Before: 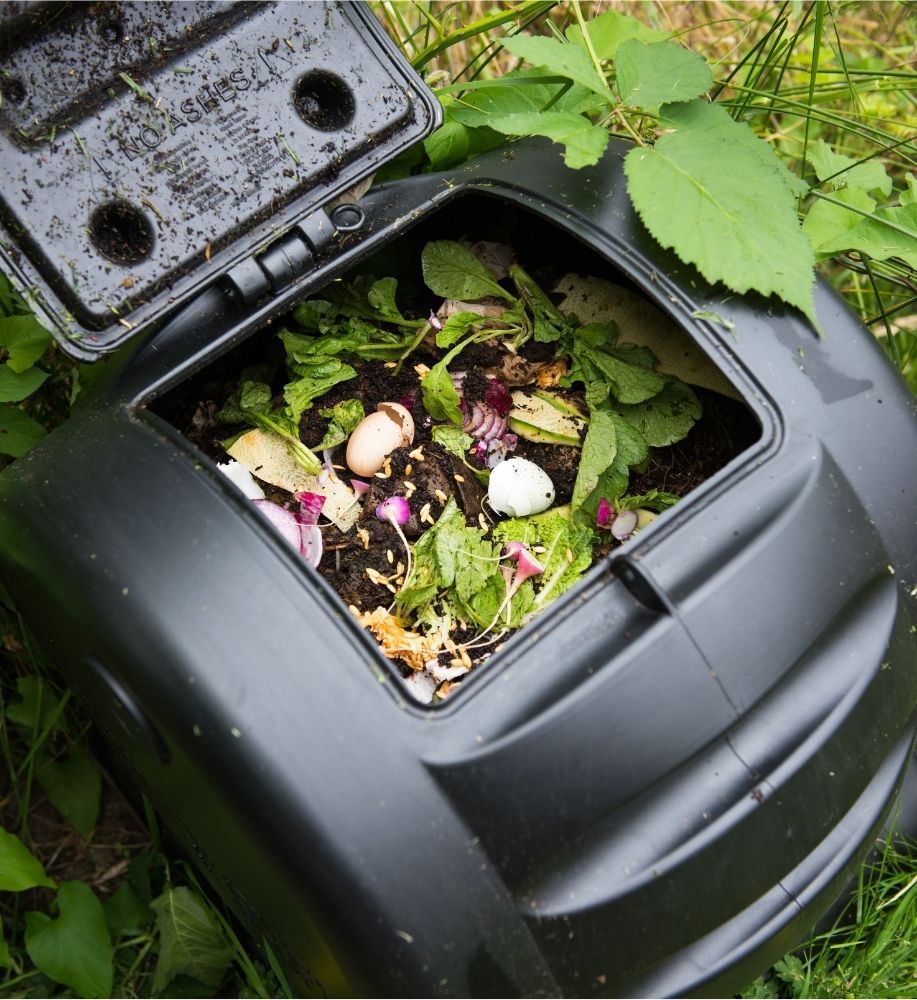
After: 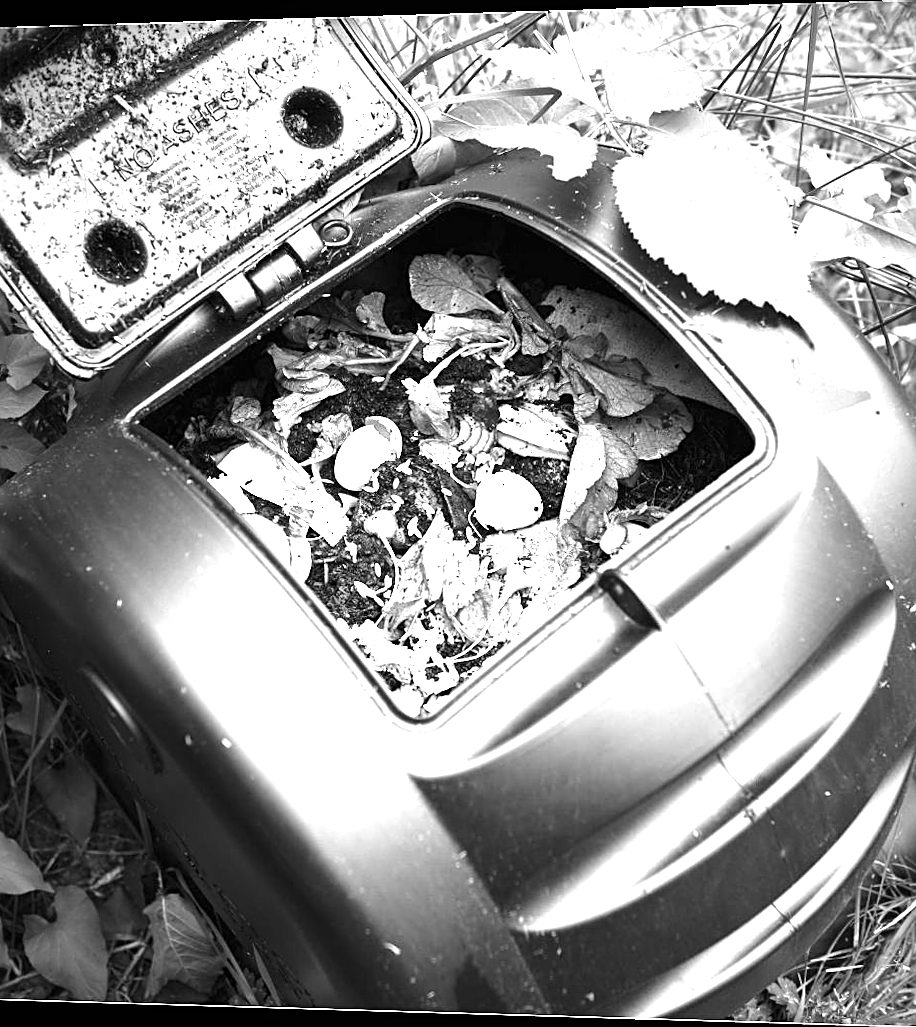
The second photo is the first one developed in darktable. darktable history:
sharpen: on, module defaults
color zones: curves: ch1 [(0, 0.525) (0.143, 0.556) (0.286, 0.52) (0.429, 0.5) (0.571, 0.5) (0.714, 0.5) (0.857, 0.503) (1, 0.525)]
exposure: black level correction 0, exposure 1.741 EV, compensate exposure bias true, compensate highlight preservation false
color calibration: output gray [0.21, 0.42, 0.37, 0], gray › normalize channels true, illuminant same as pipeline (D50), adaptation XYZ, x 0.346, y 0.359, gamut compression 0
tone equalizer: -8 EV -0.417 EV, -7 EV -0.389 EV, -6 EV -0.333 EV, -5 EV -0.222 EV, -3 EV 0.222 EV, -2 EV 0.333 EV, -1 EV 0.389 EV, +0 EV 0.417 EV, edges refinement/feathering 500, mask exposure compensation -1.57 EV, preserve details no
rotate and perspective: lens shift (horizontal) -0.055, automatic cropping off
vignetting: fall-off radius 63.6%
